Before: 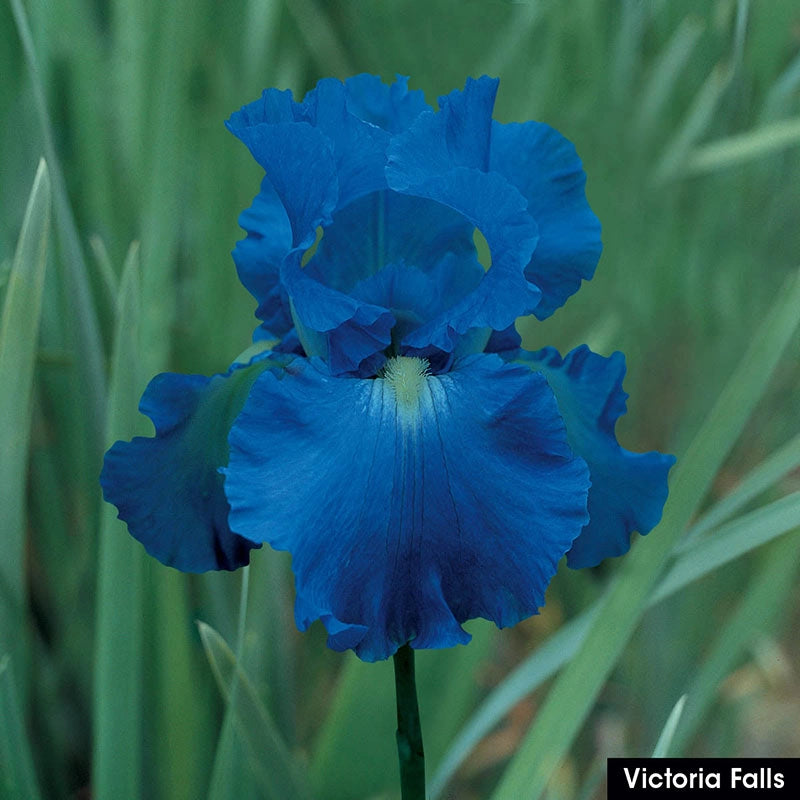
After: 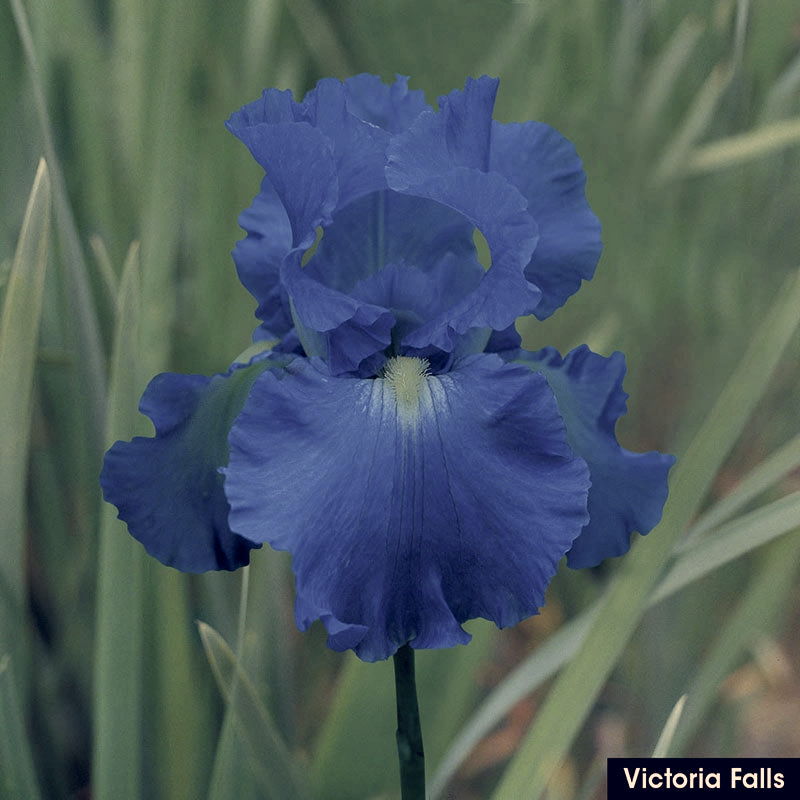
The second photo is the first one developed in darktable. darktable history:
color correction: highlights a* 20.02, highlights b* 26.73, shadows a* 3.49, shadows b* -17.49, saturation 0.732
